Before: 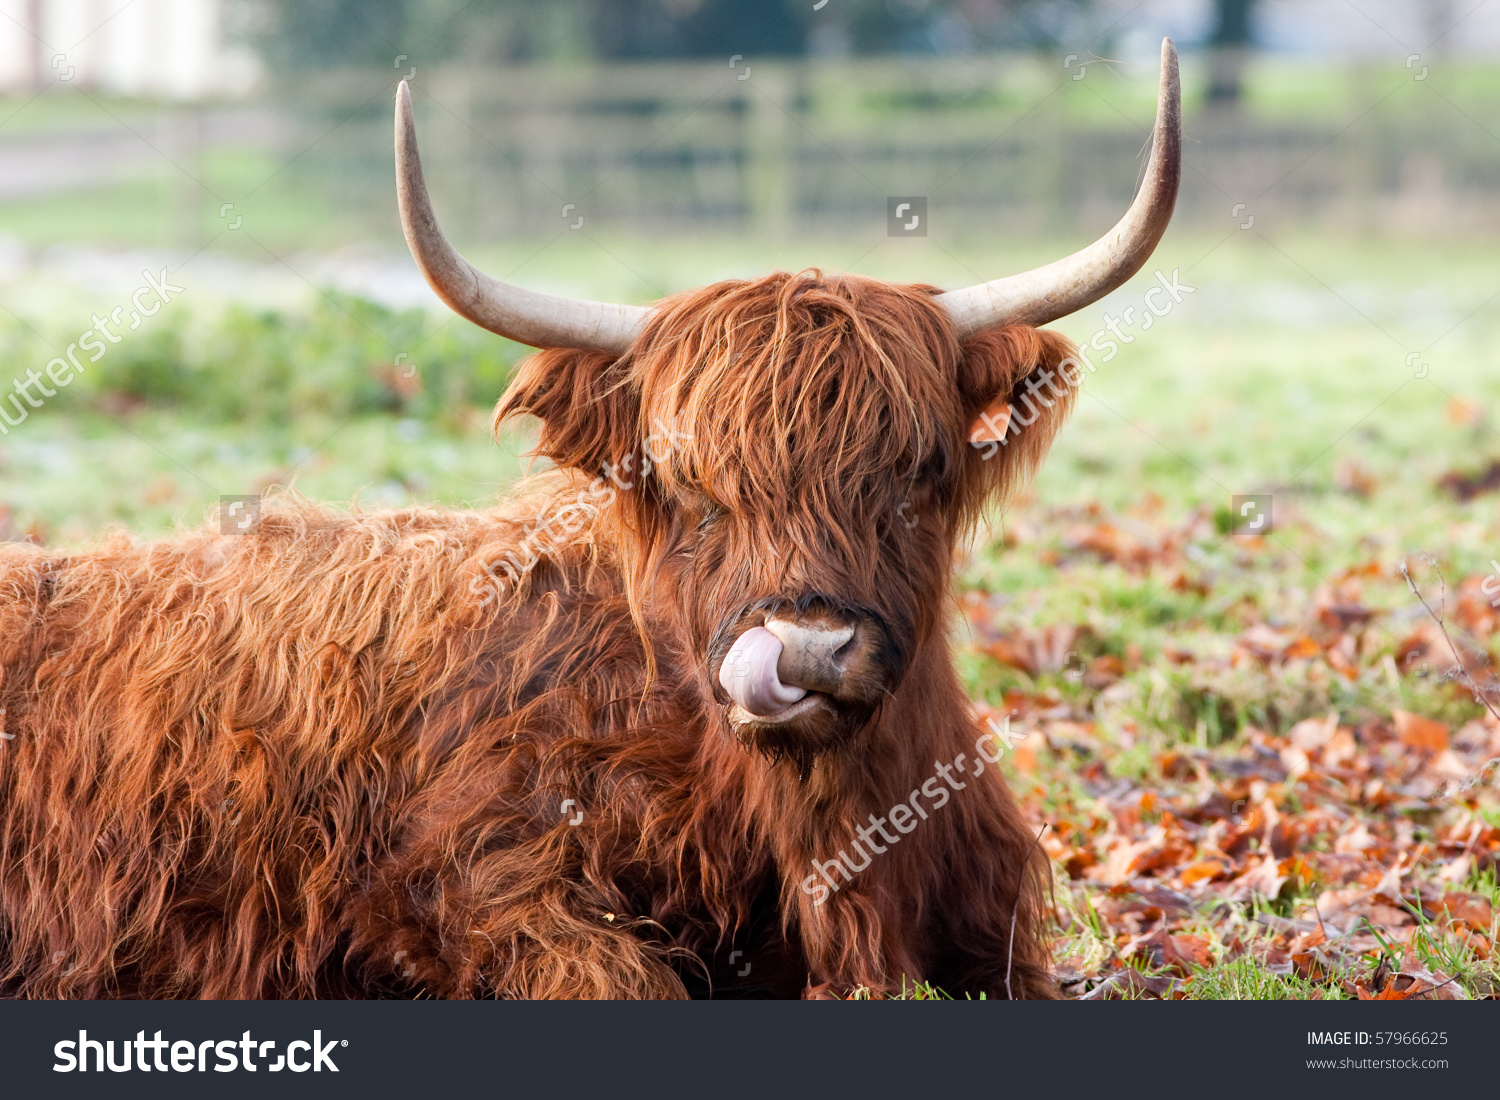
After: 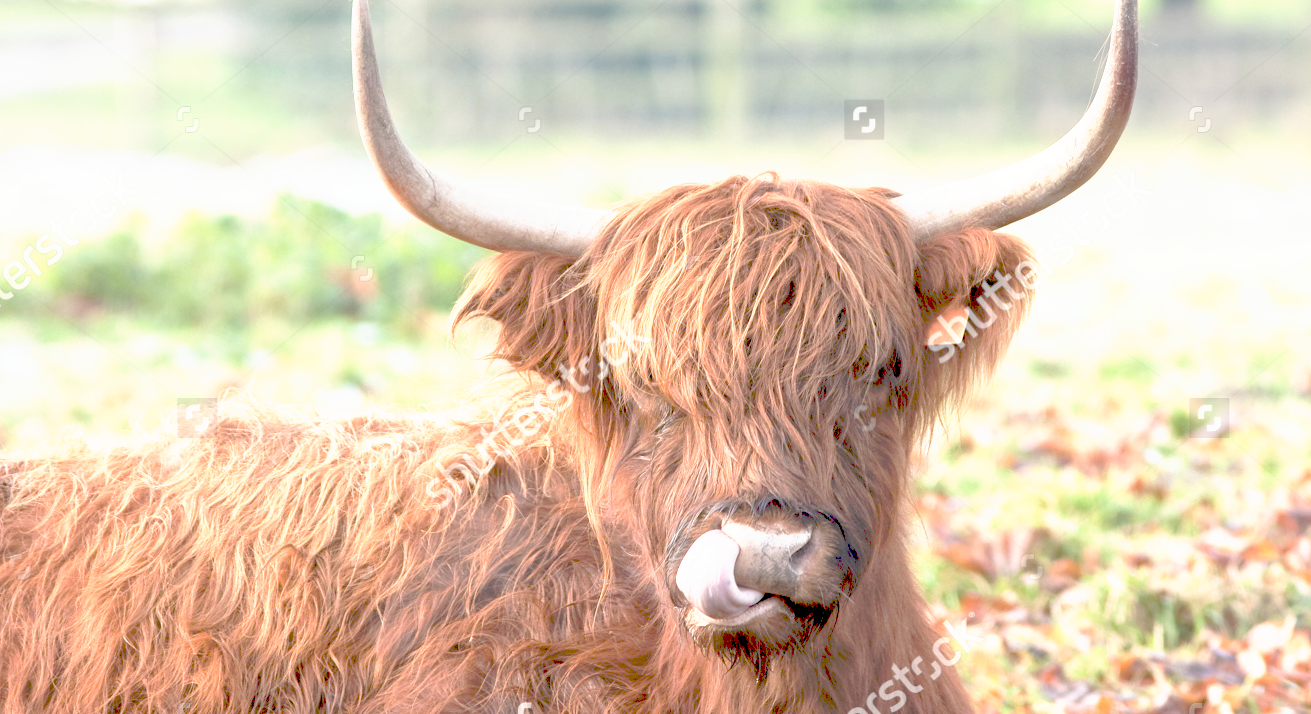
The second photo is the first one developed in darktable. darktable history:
crop: left 2.923%, top 8.826%, right 9.672%, bottom 26.262%
exposure: black level correction 0.005, exposure 0.015 EV, compensate highlight preservation false
tone curve: curves: ch0 [(0, 0) (0.003, 0.326) (0.011, 0.332) (0.025, 0.352) (0.044, 0.378) (0.069, 0.4) (0.1, 0.416) (0.136, 0.432) (0.177, 0.468) (0.224, 0.509) (0.277, 0.554) (0.335, 0.6) (0.399, 0.642) (0.468, 0.693) (0.543, 0.753) (0.623, 0.818) (0.709, 0.897) (0.801, 0.974) (0.898, 0.991) (1, 1)], preserve colors none
